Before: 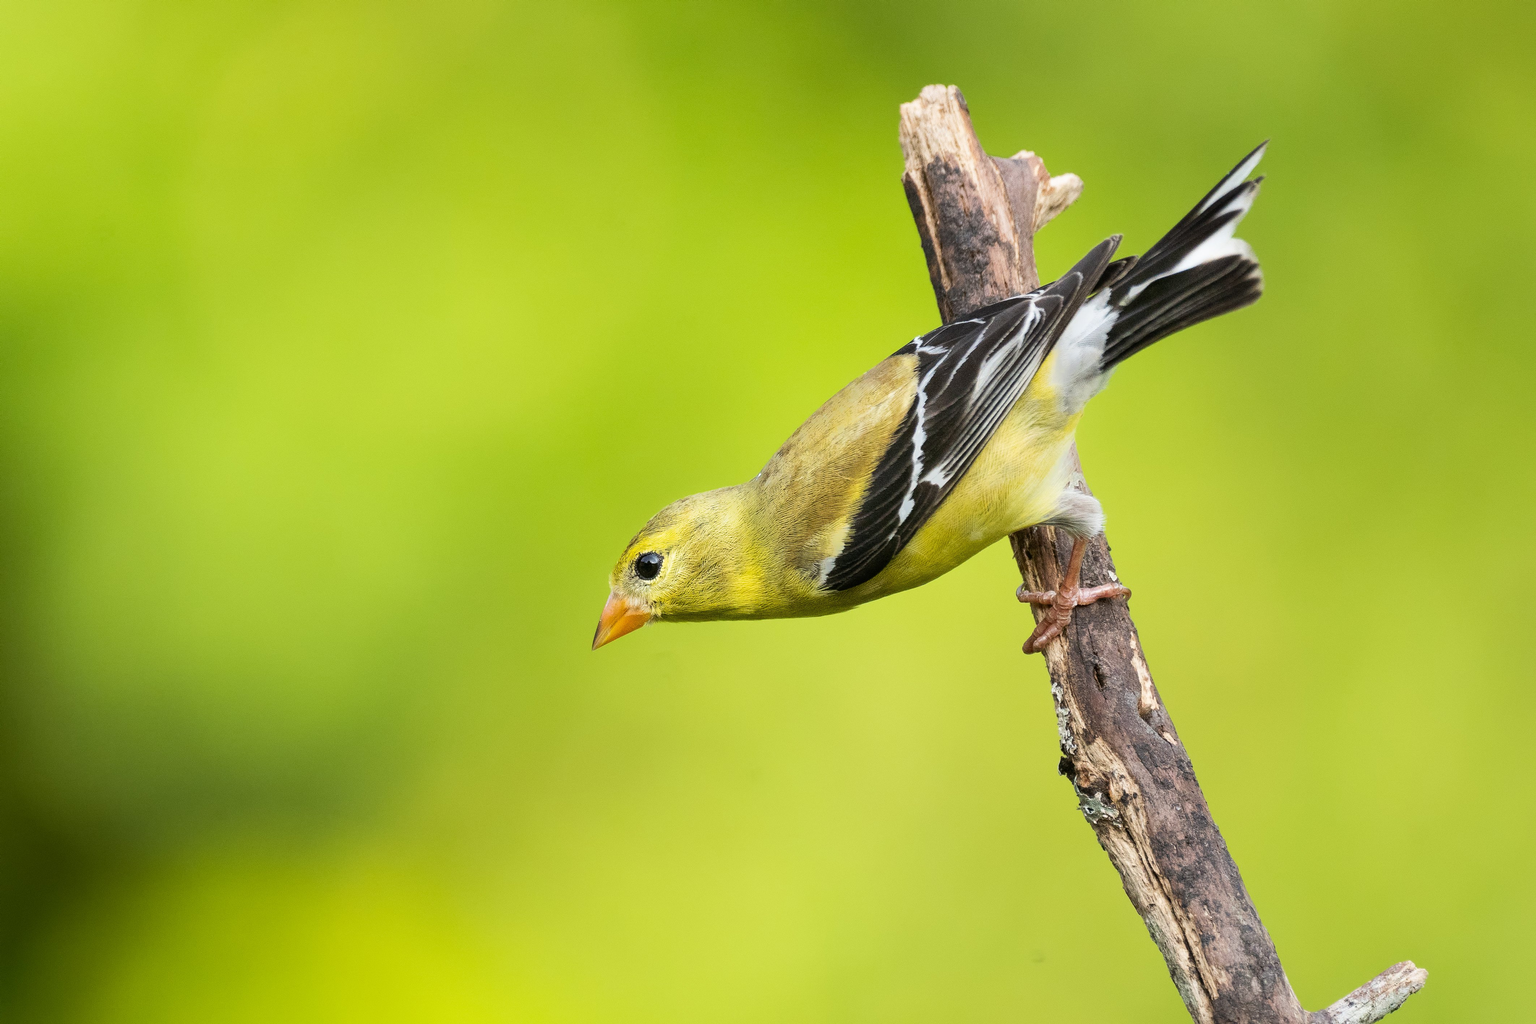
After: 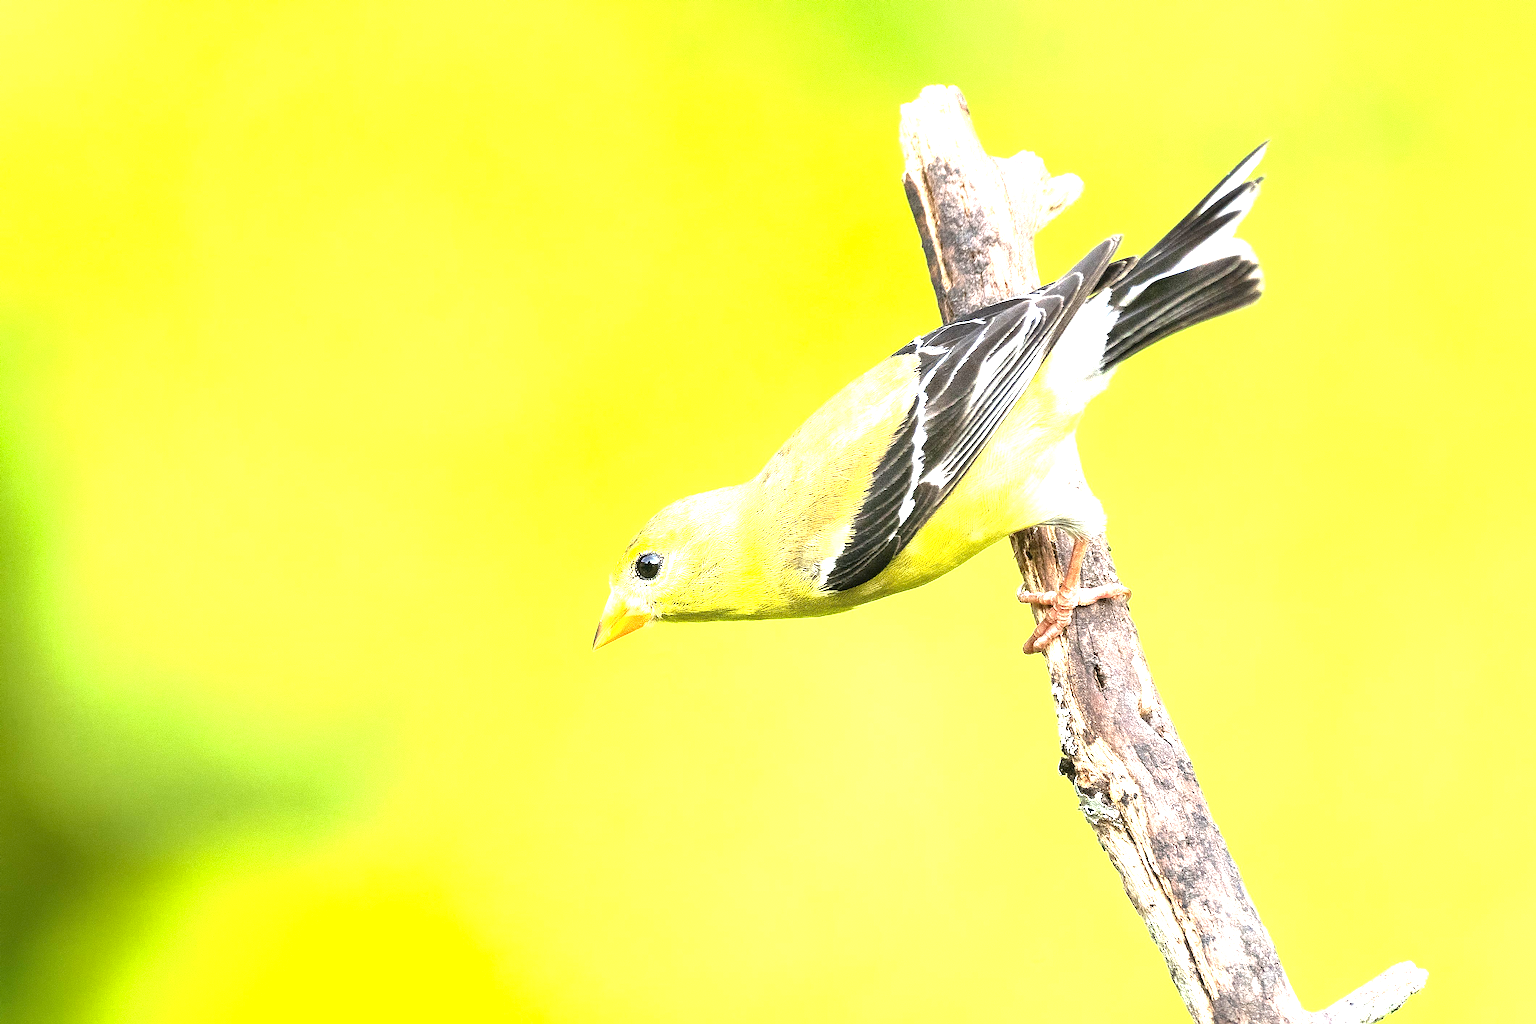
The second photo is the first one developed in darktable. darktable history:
sharpen: on, module defaults
shadows and highlights: shadows 25.04, highlights -26.37
exposure: exposure 2.028 EV, compensate highlight preservation false
